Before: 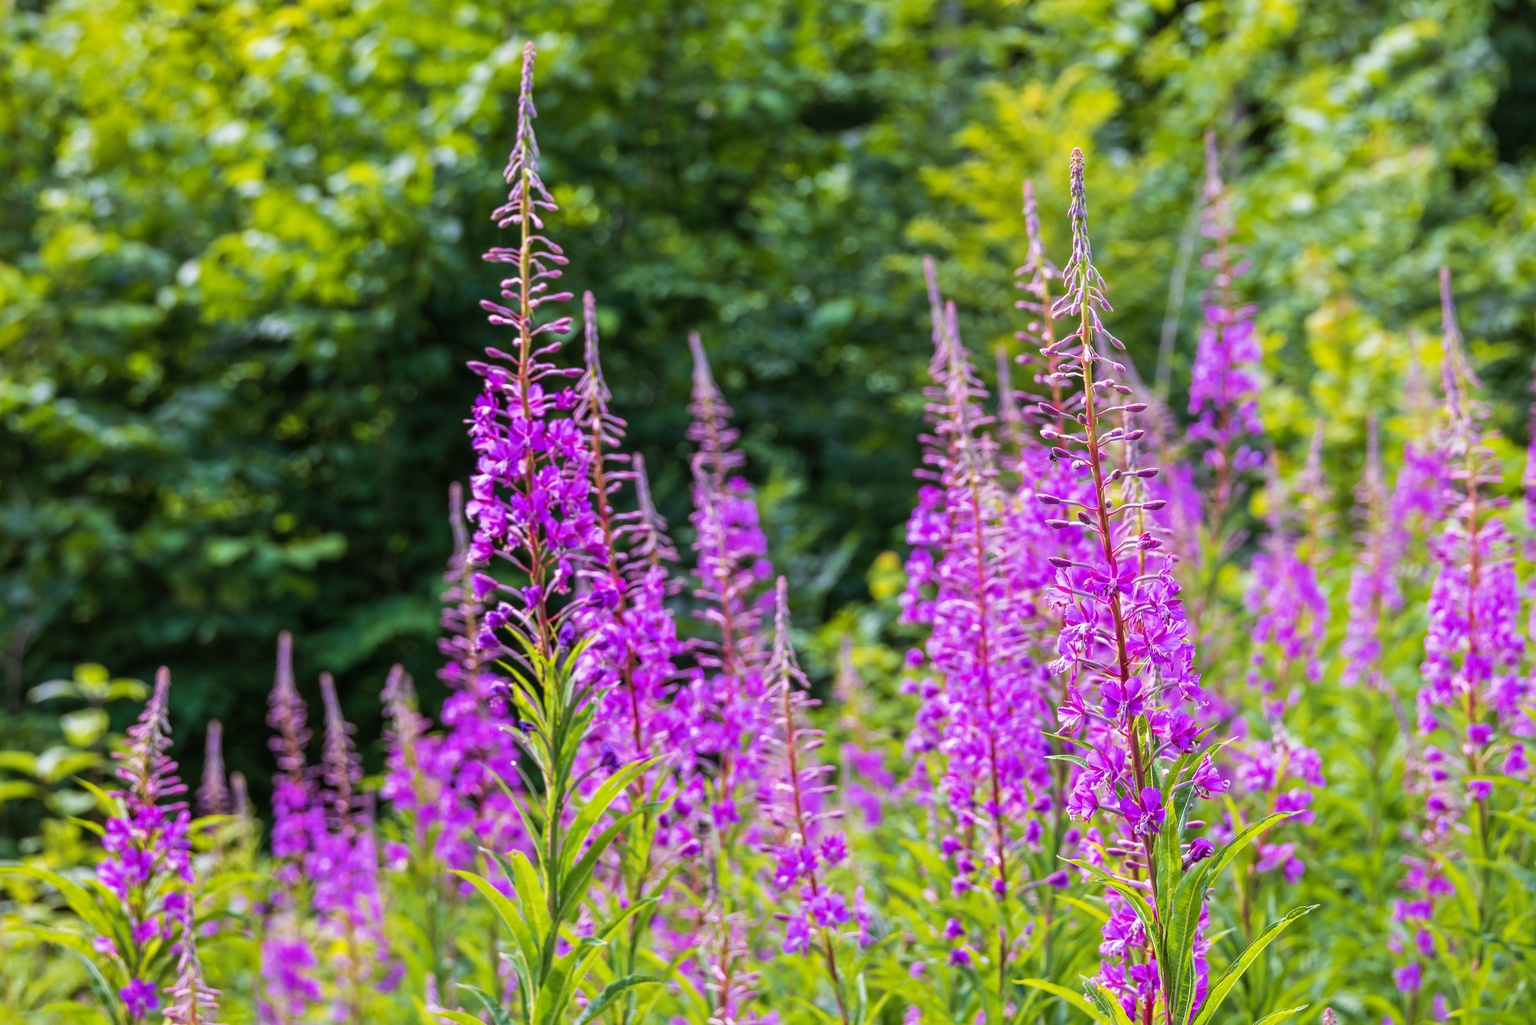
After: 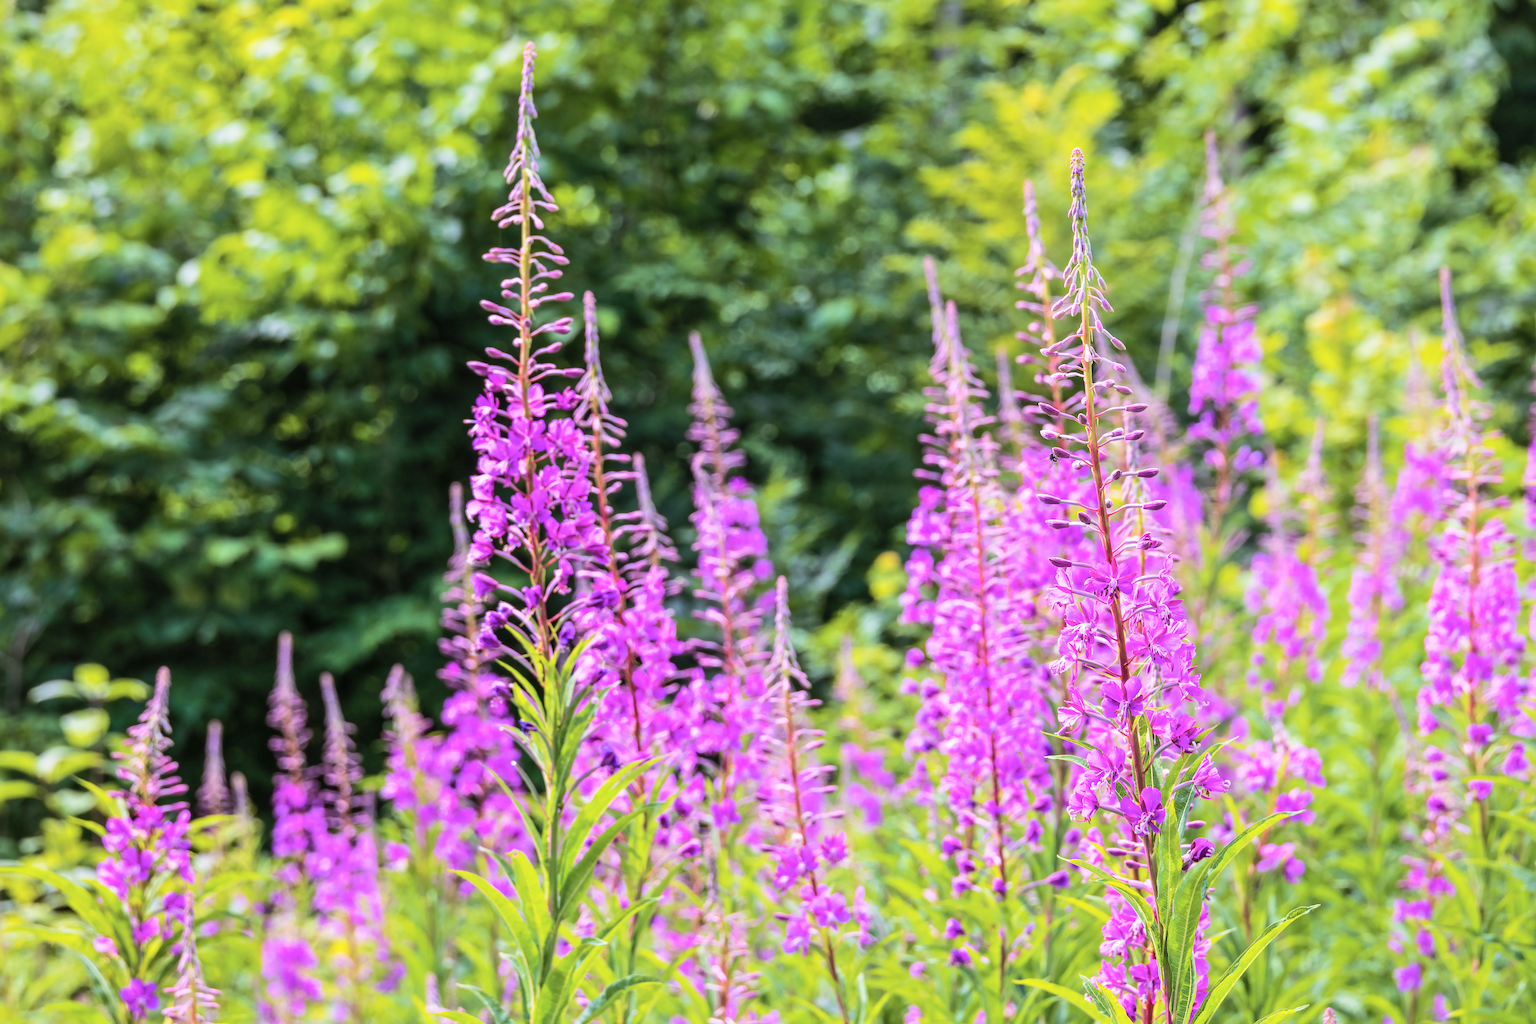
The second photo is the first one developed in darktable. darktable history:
exposure: compensate exposure bias true, compensate highlight preservation false
tone curve: curves: ch0 [(0, 0) (0.003, 0.003) (0.011, 0.014) (0.025, 0.031) (0.044, 0.055) (0.069, 0.086) (0.1, 0.124) (0.136, 0.168) (0.177, 0.22) (0.224, 0.278) (0.277, 0.344) (0.335, 0.426) (0.399, 0.515) (0.468, 0.597) (0.543, 0.672) (0.623, 0.746) (0.709, 0.815) (0.801, 0.881) (0.898, 0.939) (1, 1)], color space Lab, independent channels, preserve colors none
